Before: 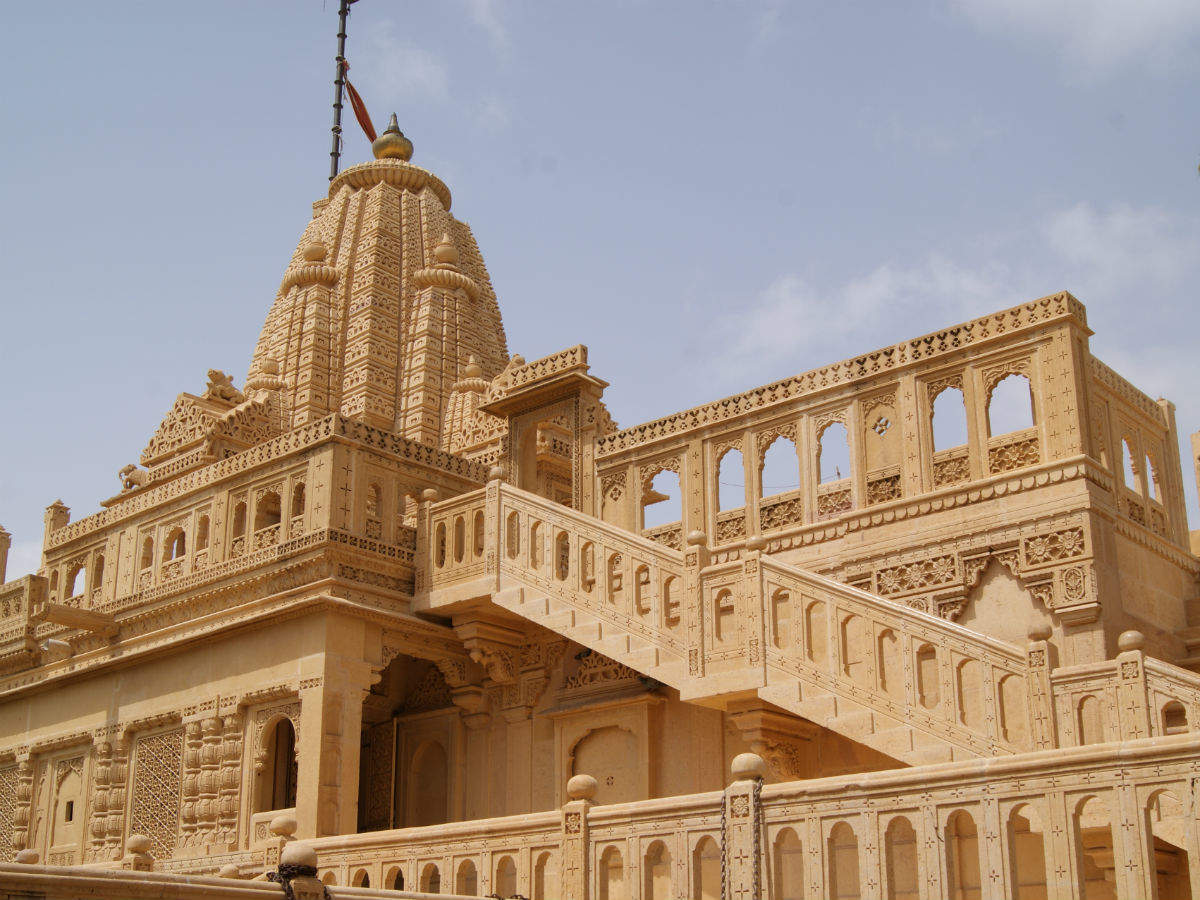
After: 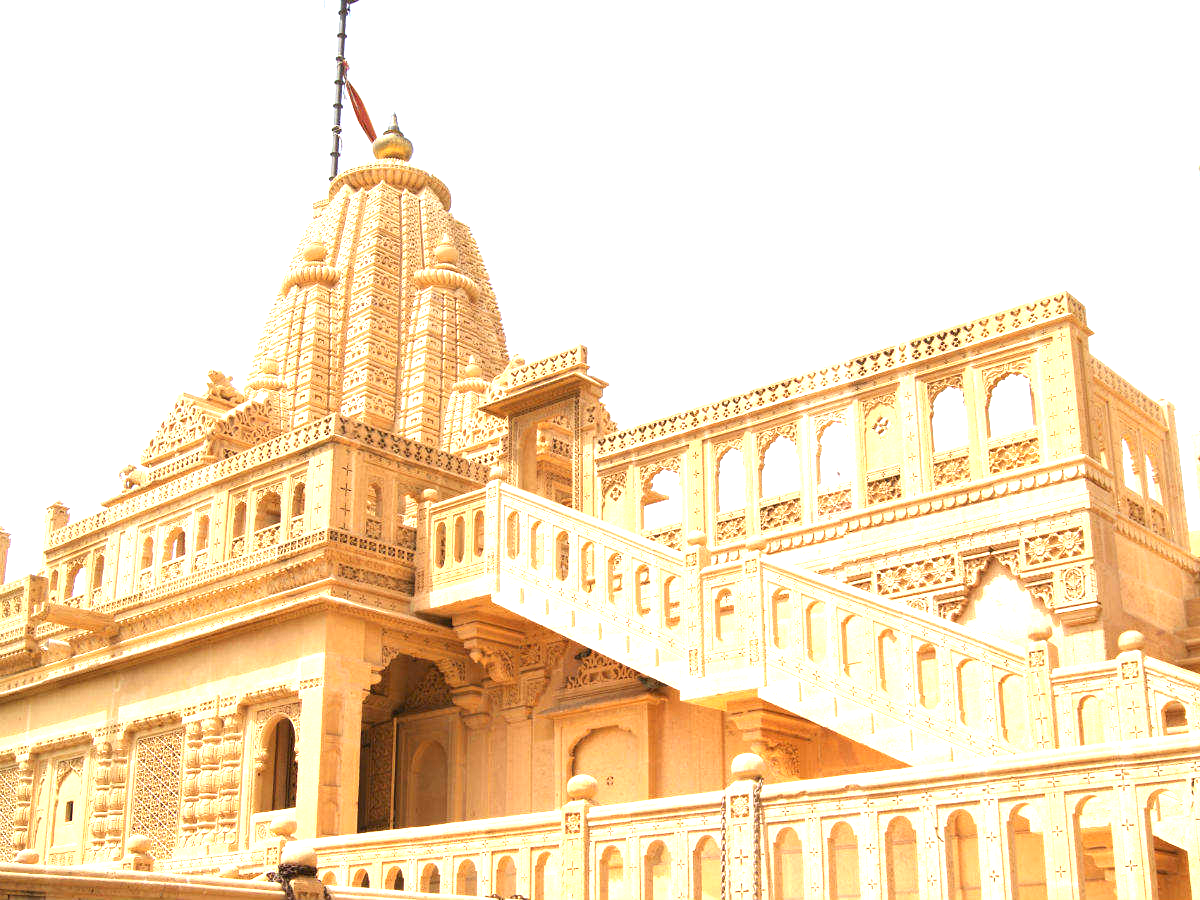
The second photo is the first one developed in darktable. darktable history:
white balance: red 1, blue 1
exposure: black level correction 0, exposure 1.9 EV, compensate highlight preservation false
